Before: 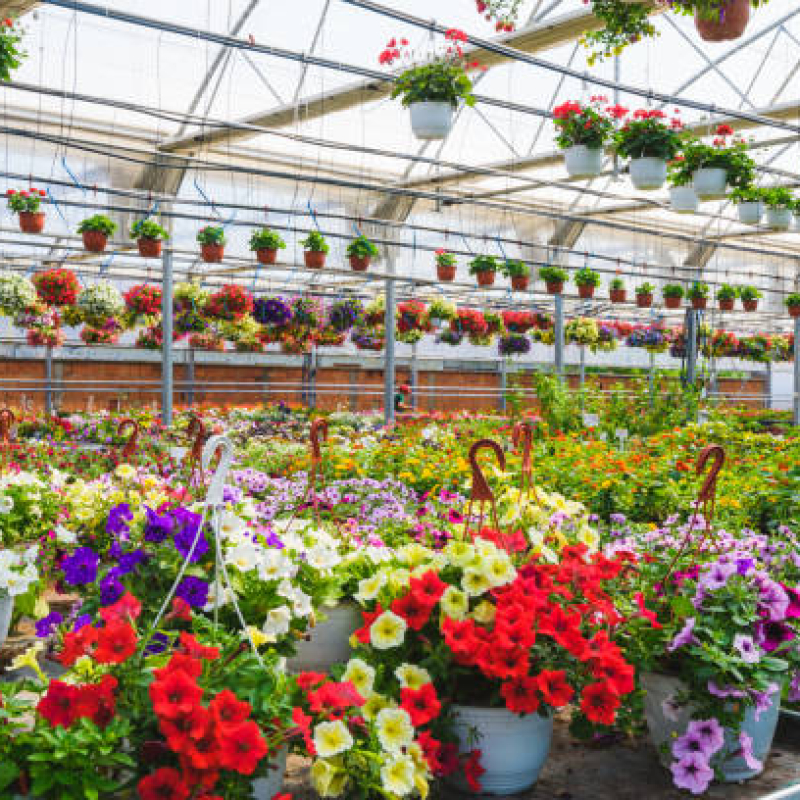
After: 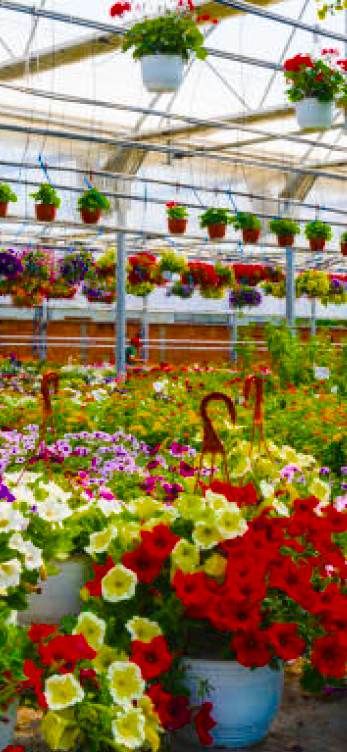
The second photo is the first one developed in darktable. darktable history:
crop: left 33.639%, top 5.947%, right 22.939%
color balance rgb: linear chroma grading › global chroma 18.26%, perceptual saturation grading › global saturation 30.828%, saturation formula JzAzBz (2021)
